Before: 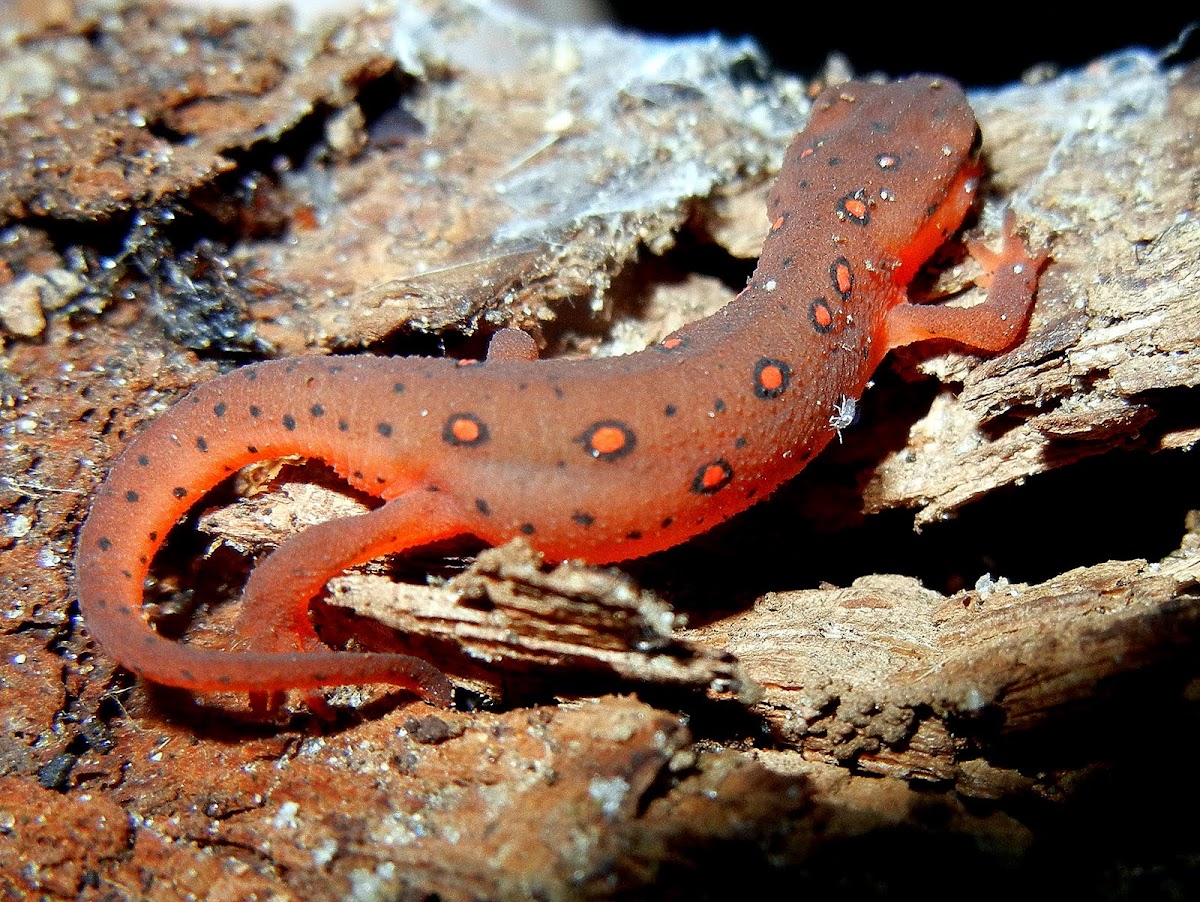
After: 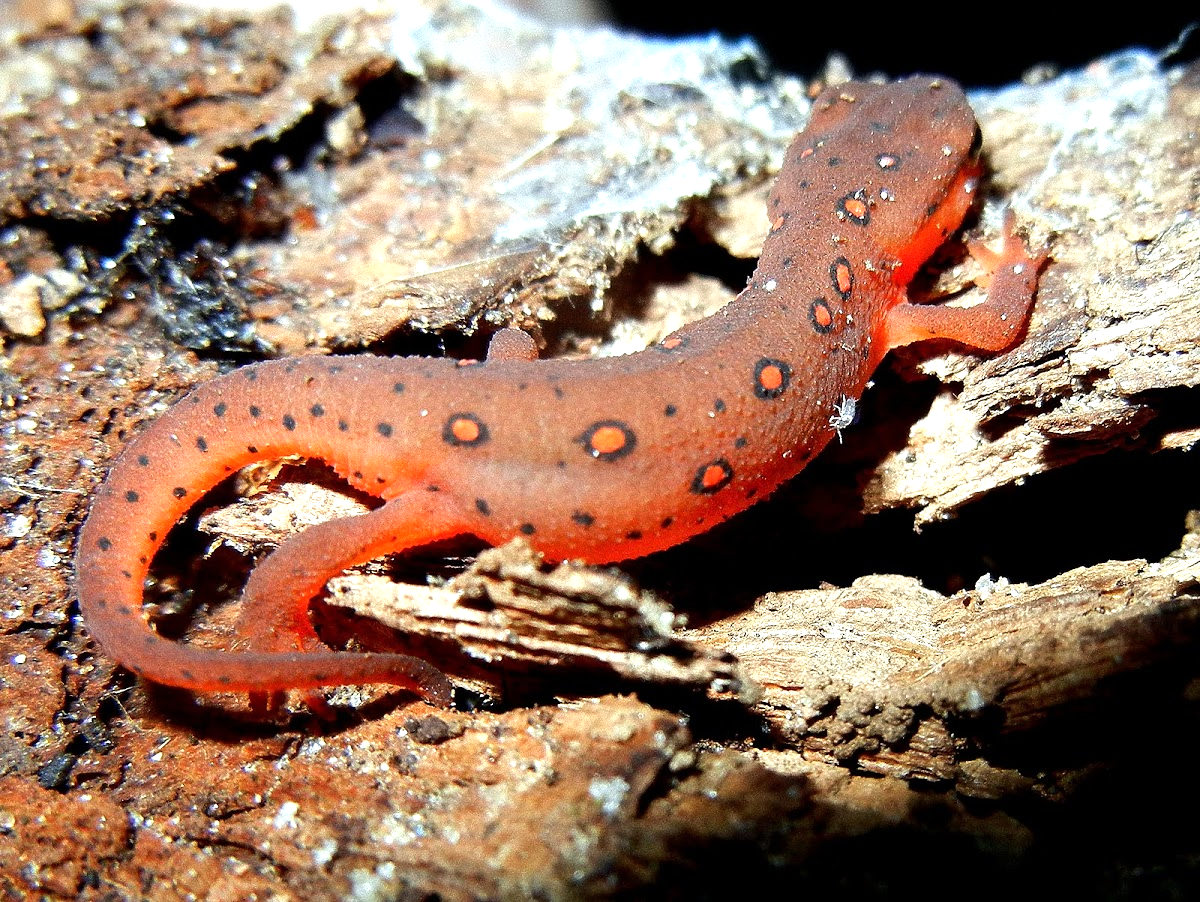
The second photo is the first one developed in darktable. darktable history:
tone equalizer: -8 EV -0.417 EV, -7 EV -0.389 EV, -6 EV -0.333 EV, -5 EV -0.222 EV, -3 EV 0.222 EV, -2 EV 0.333 EV, -1 EV 0.389 EV, +0 EV 0.417 EV, edges refinement/feathering 500, mask exposure compensation -1.57 EV, preserve details no
exposure: exposure 0.207 EV, compensate highlight preservation false
